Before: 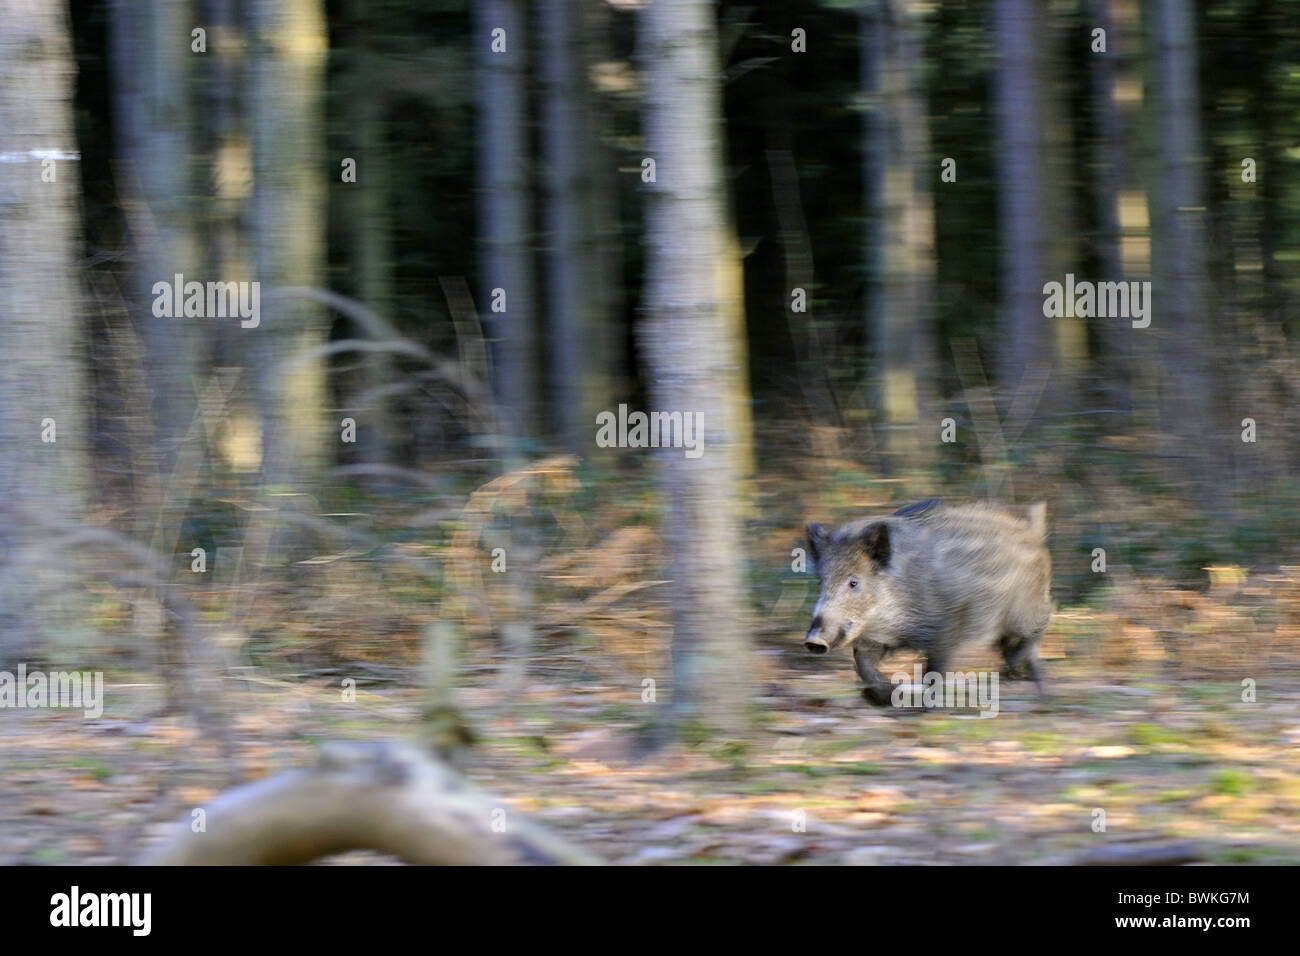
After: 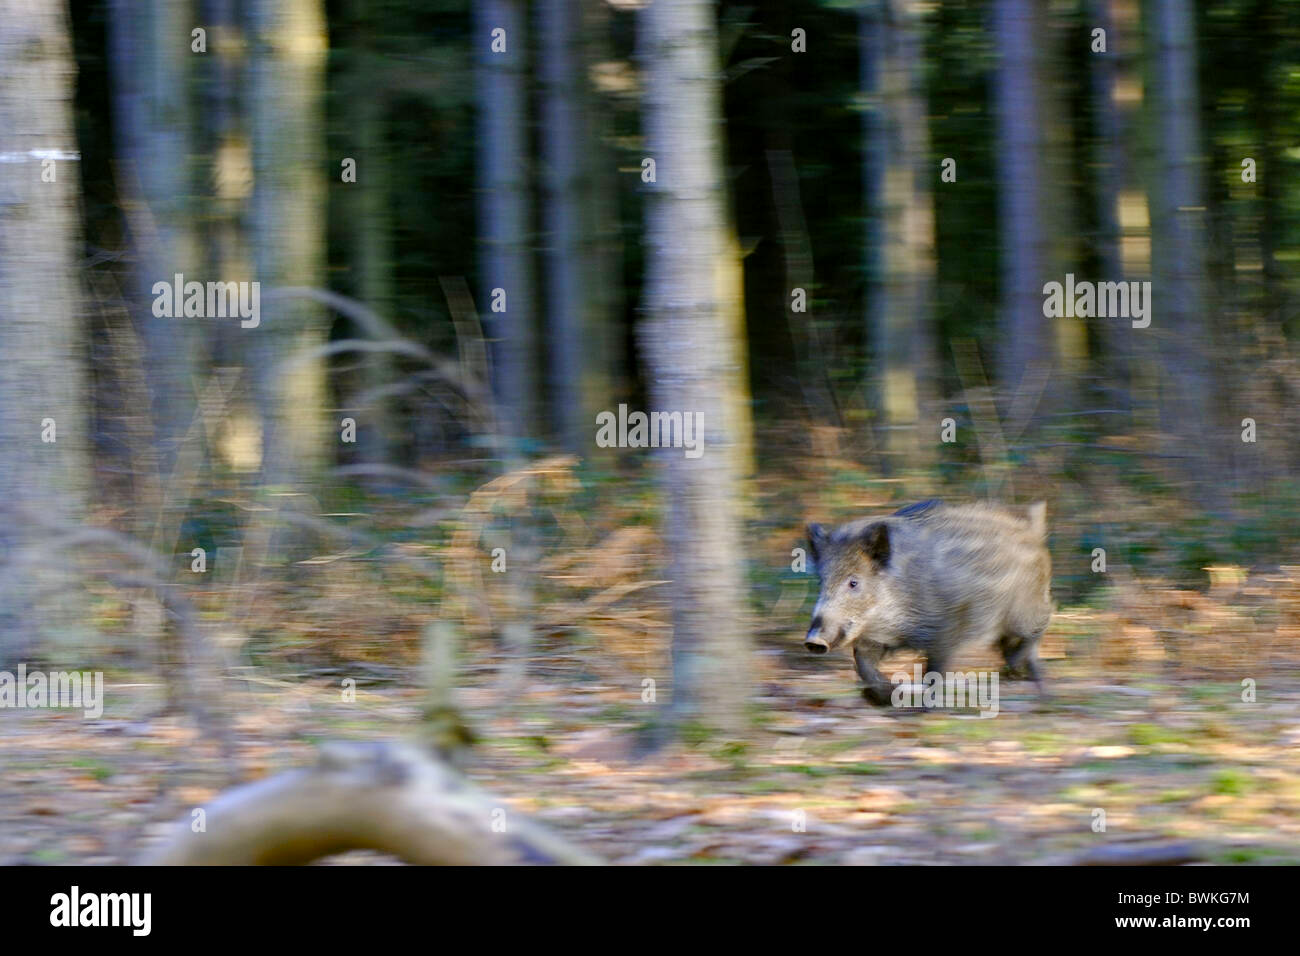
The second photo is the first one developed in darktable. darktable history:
color balance rgb: perceptual saturation grading › global saturation 20%, perceptual saturation grading › highlights -49.811%, perceptual saturation grading › shadows 25.792%, global vibrance 22.281%
color correction: highlights b* -0.006, saturation 1.12
